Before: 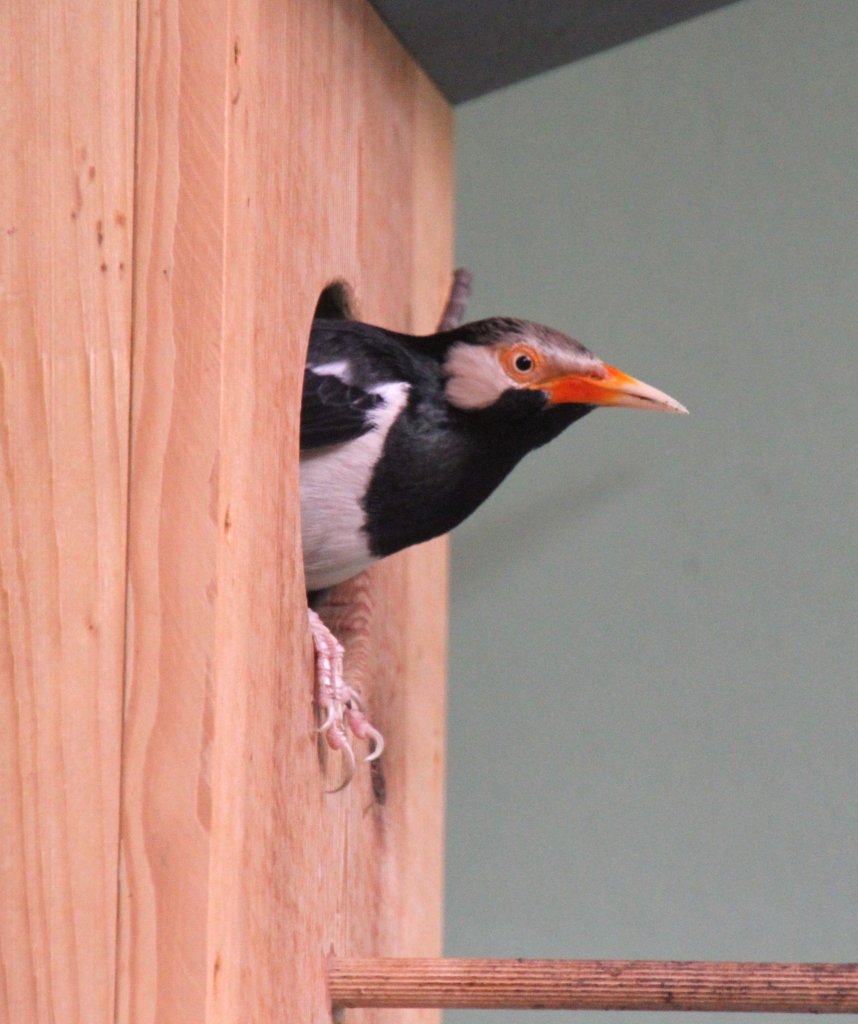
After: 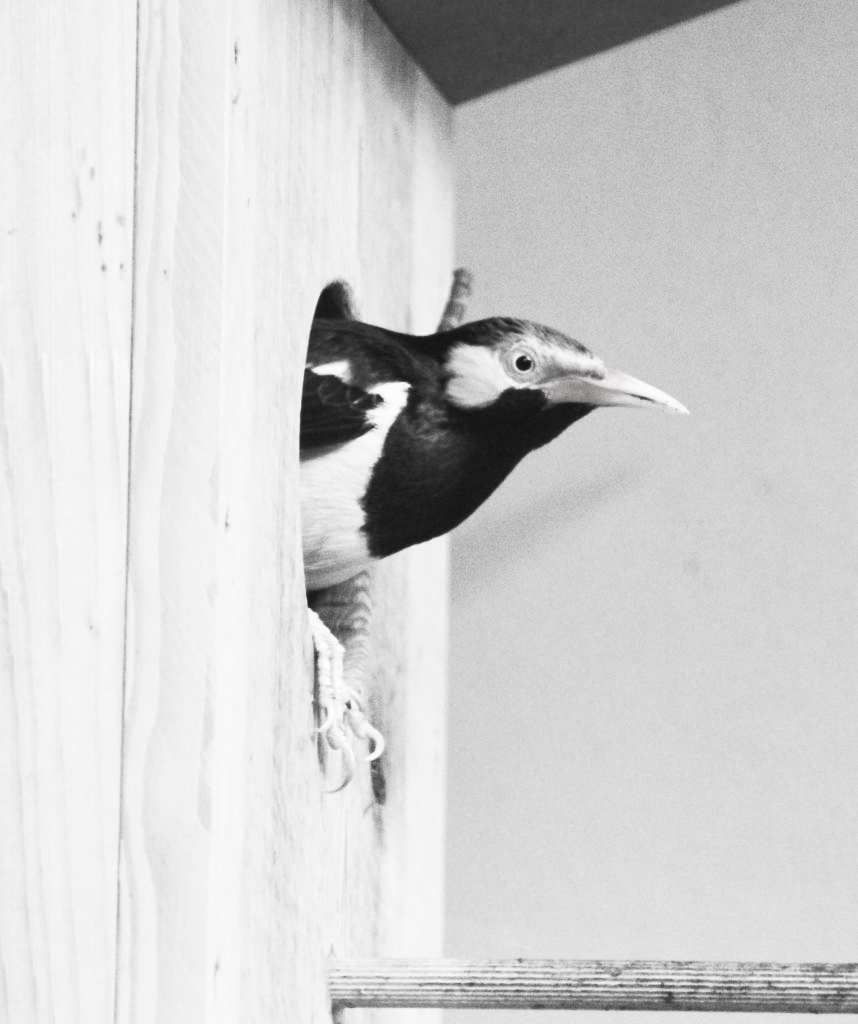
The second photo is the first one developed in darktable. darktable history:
contrast brightness saturation: contrast 0.535, brightness 0.466, saturation -0.985
